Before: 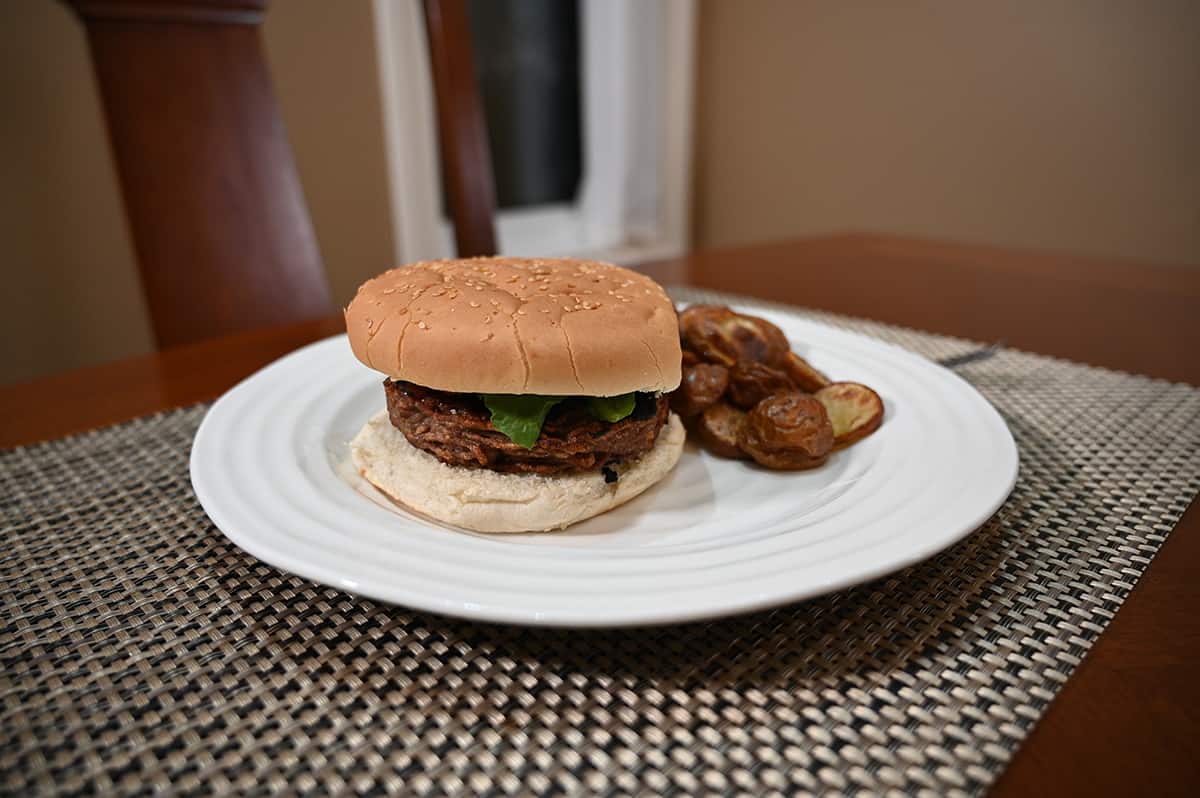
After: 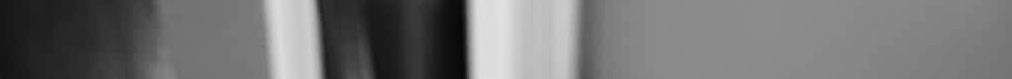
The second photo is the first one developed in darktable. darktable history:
monochrome: size 1
sharpen: on, module defaults
base curve: curves: ch0 [(0, 0) (0.028, 0.03) (0.121, 0.232) (0.46, 0.748) (0.859, 0.968) (1, 1)], preserve colors none
crop and rotate: left 9.644%, top 9.491%, right 6.021%, bottom 80.509%
contrast brightness saturation: contrast 0.08, saturation 0.02
